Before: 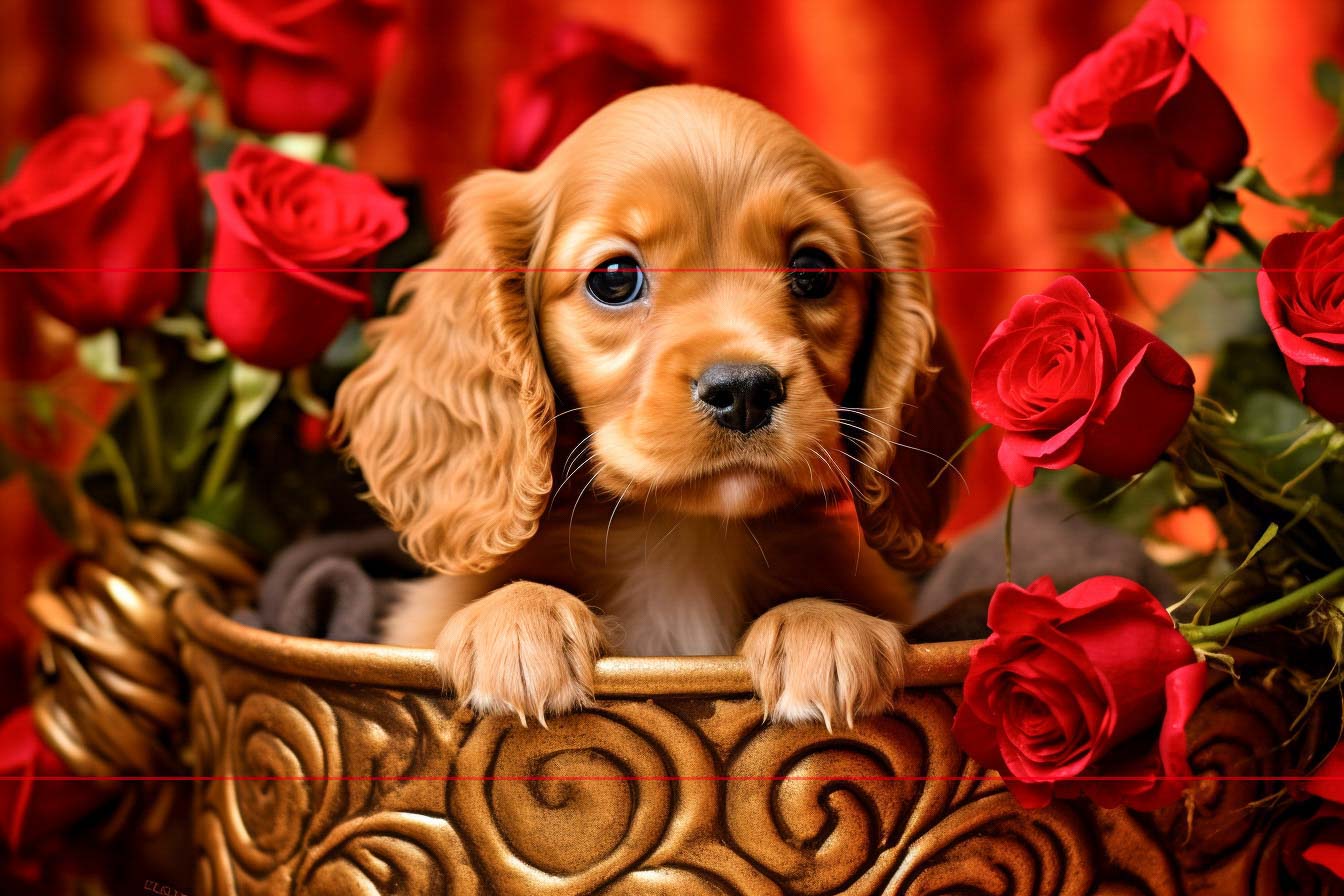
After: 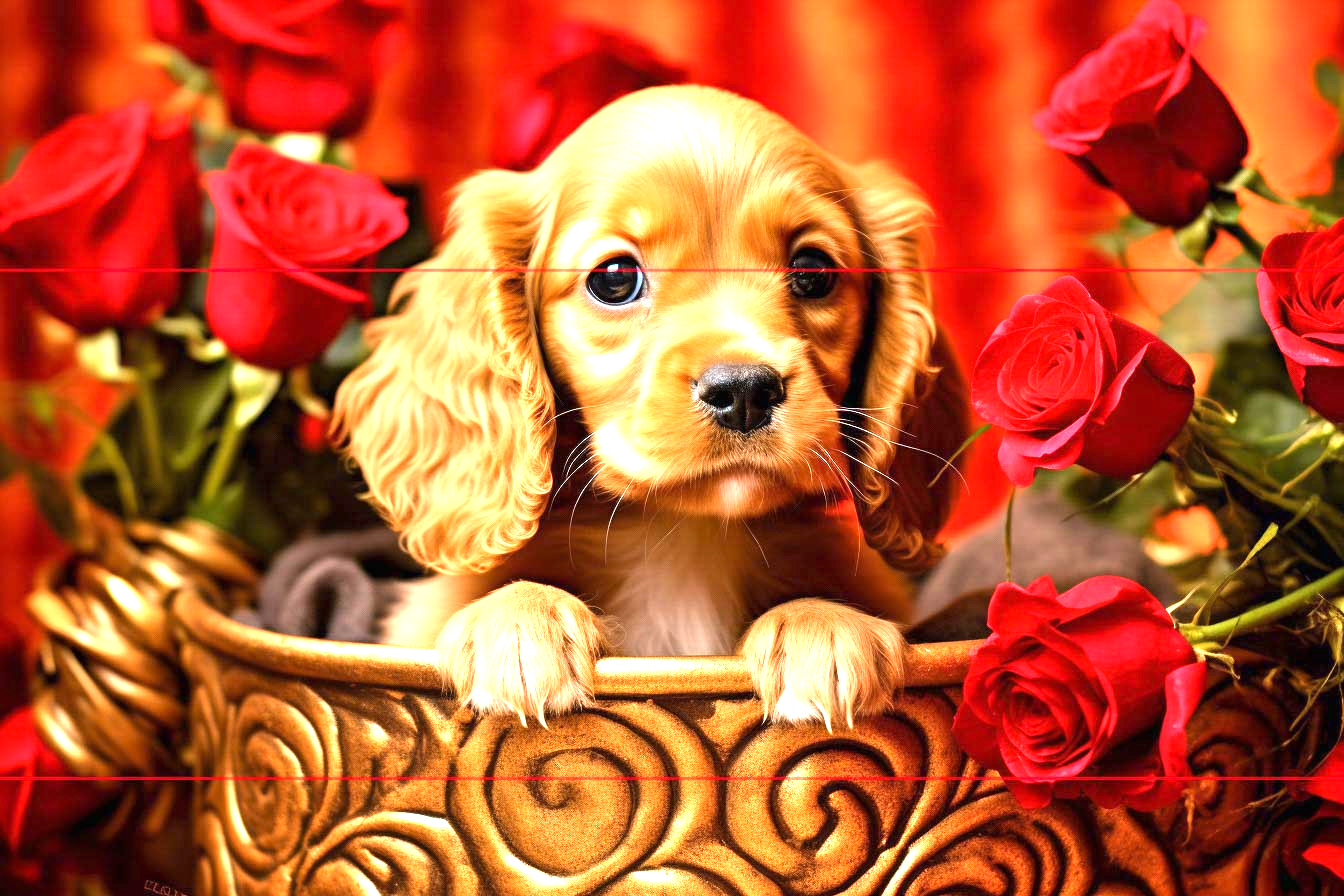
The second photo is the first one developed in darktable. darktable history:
exposure: black level correction 0, exposure 1.393 EV, compensate highlight preservation false
